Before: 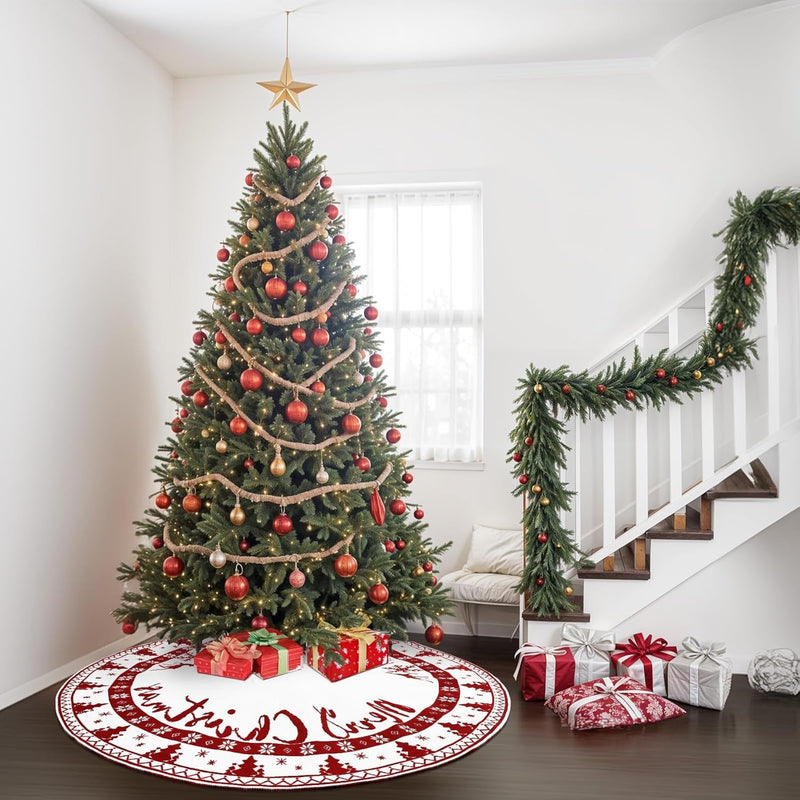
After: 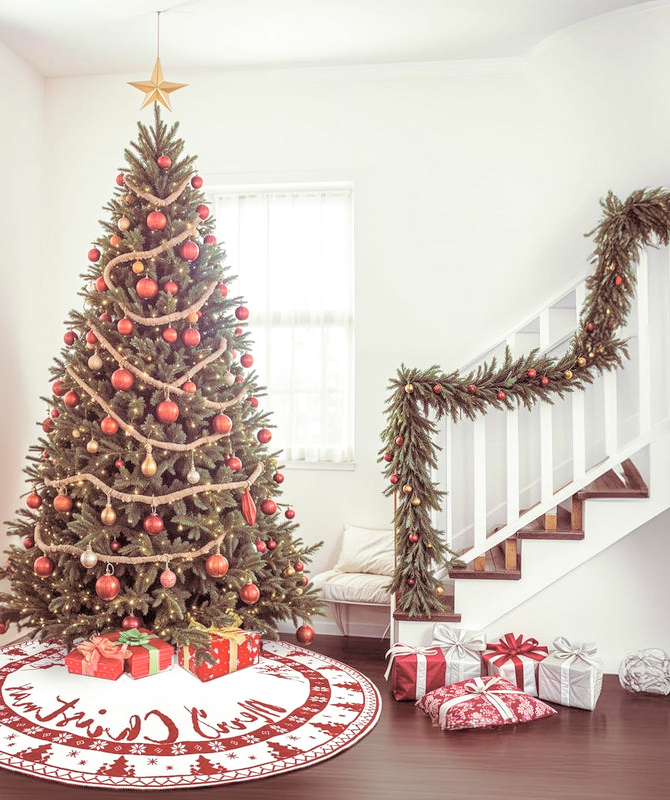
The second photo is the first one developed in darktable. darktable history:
contrast brightness saturation: brightness 0.28
velvia: strength 15%
local contrast: on, module defaults
split-toning: on, module defaults
crop: left 16.145%
